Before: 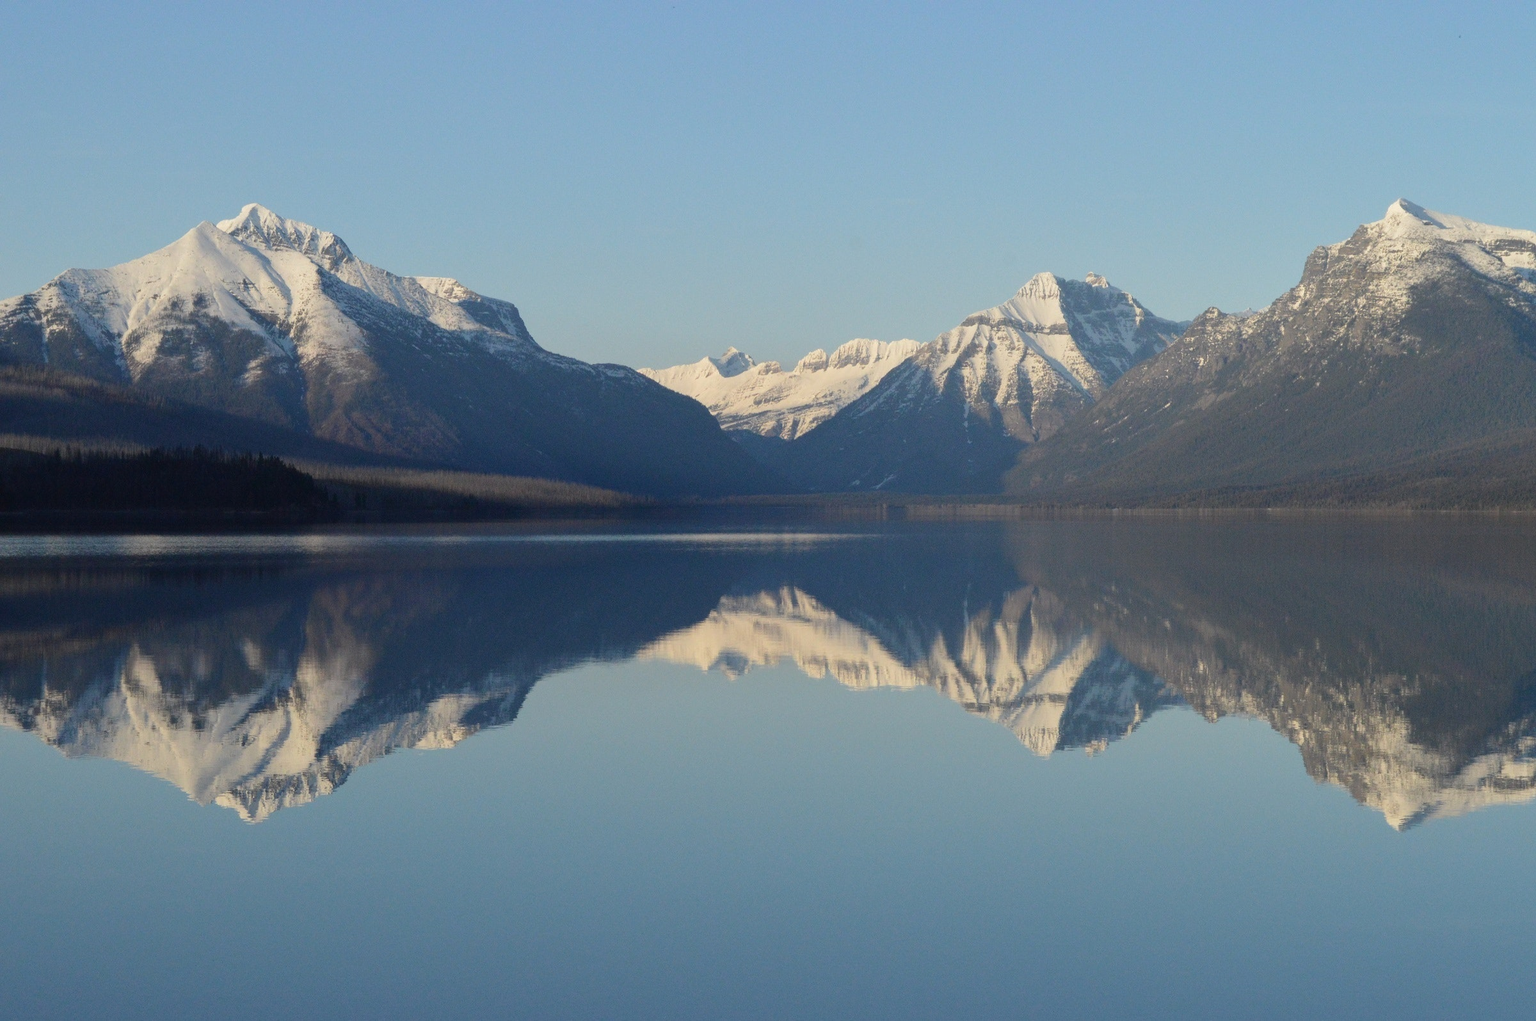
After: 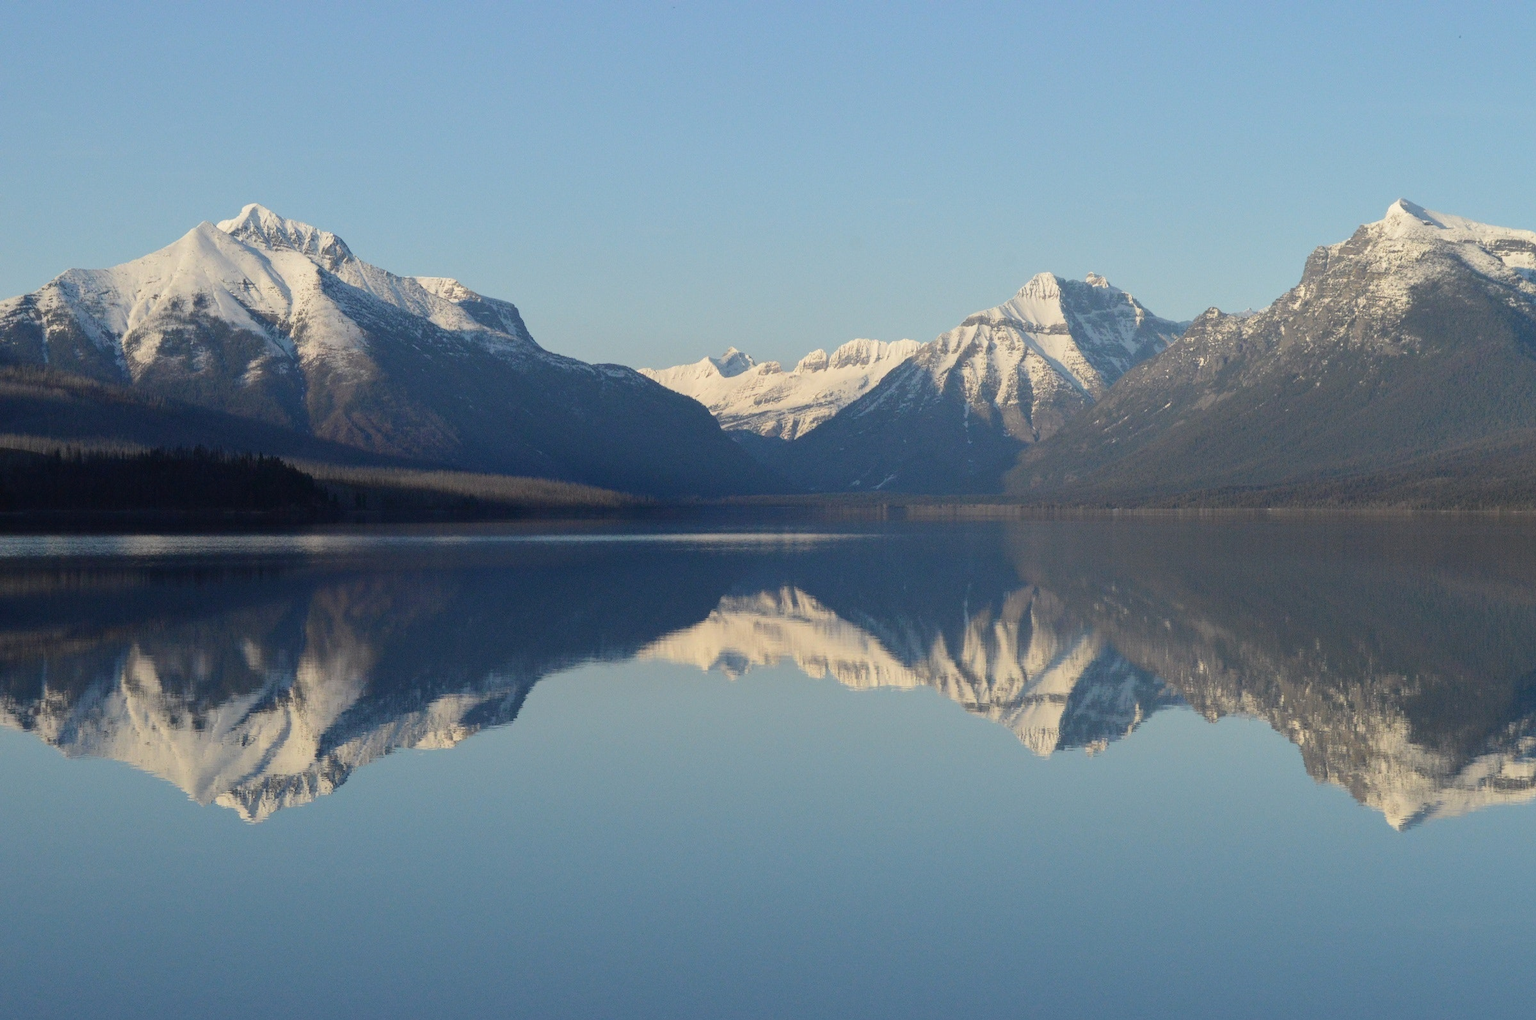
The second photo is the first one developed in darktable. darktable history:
shadows and highlights: shadows -8.36, white point adjustment 1.6, highlights 11.05
